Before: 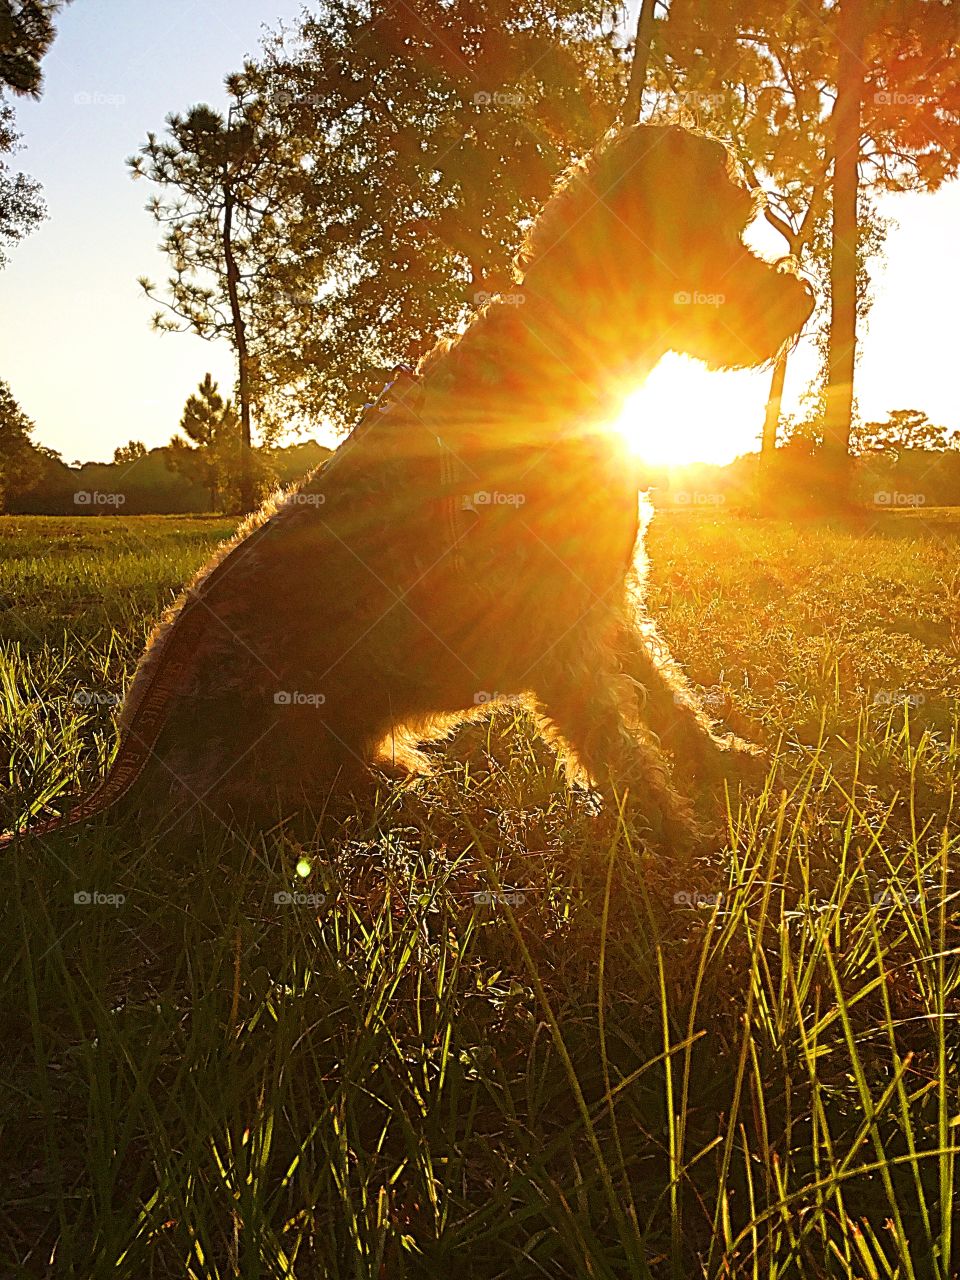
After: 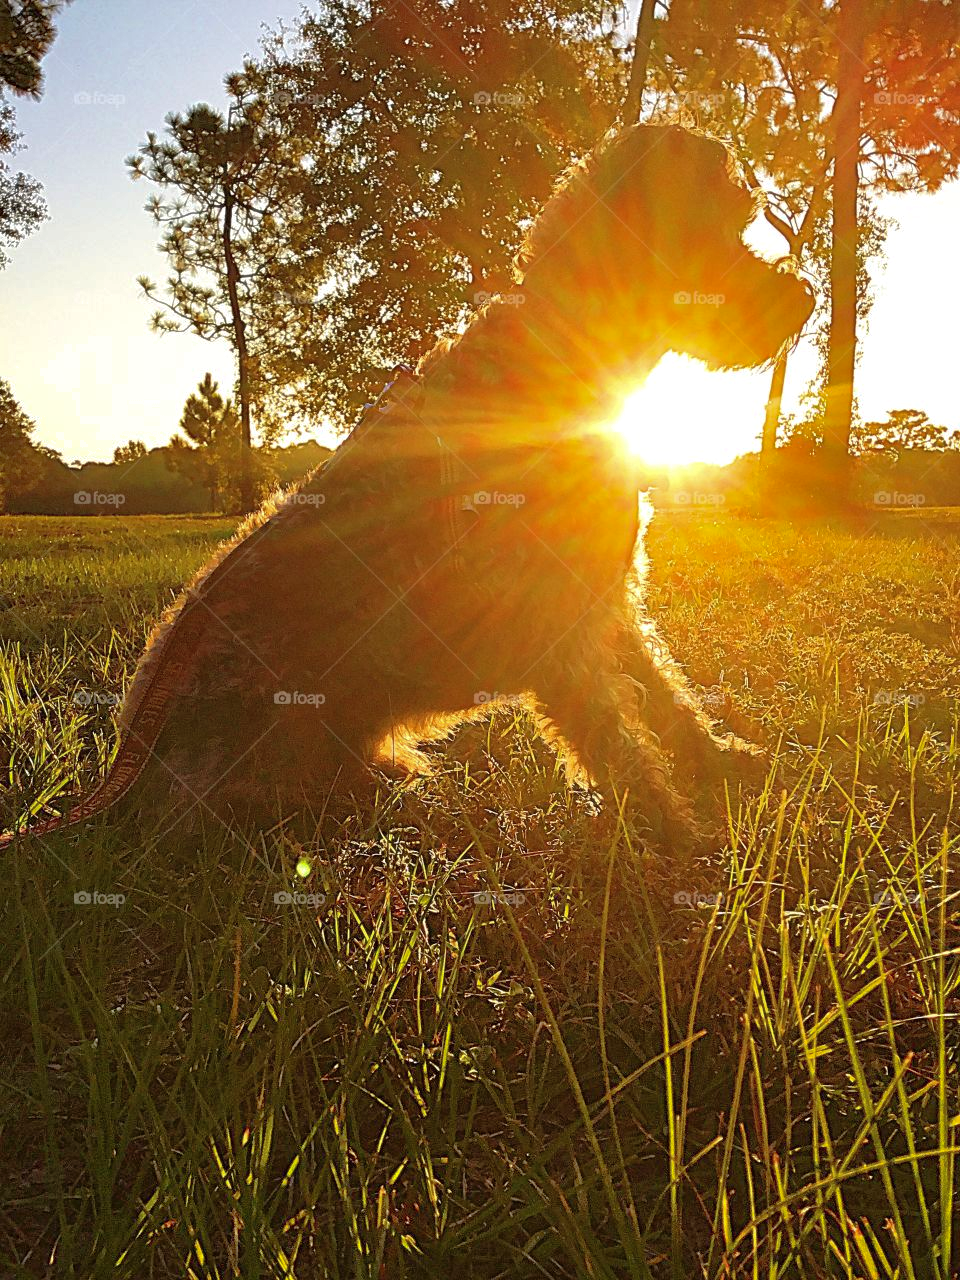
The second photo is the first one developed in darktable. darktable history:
shadows and highlights: on, module defaults
exposure: exposure 0.02 EV, compensate highlight preservation false
